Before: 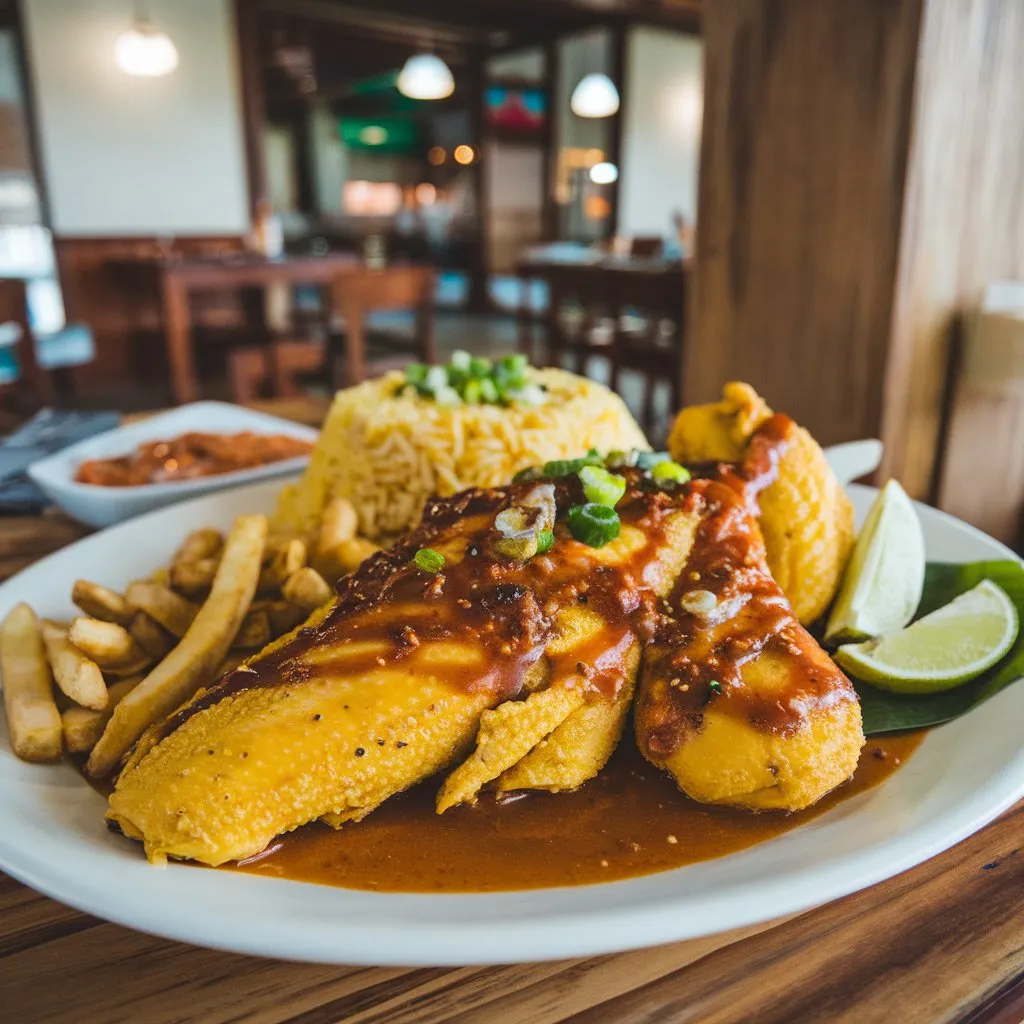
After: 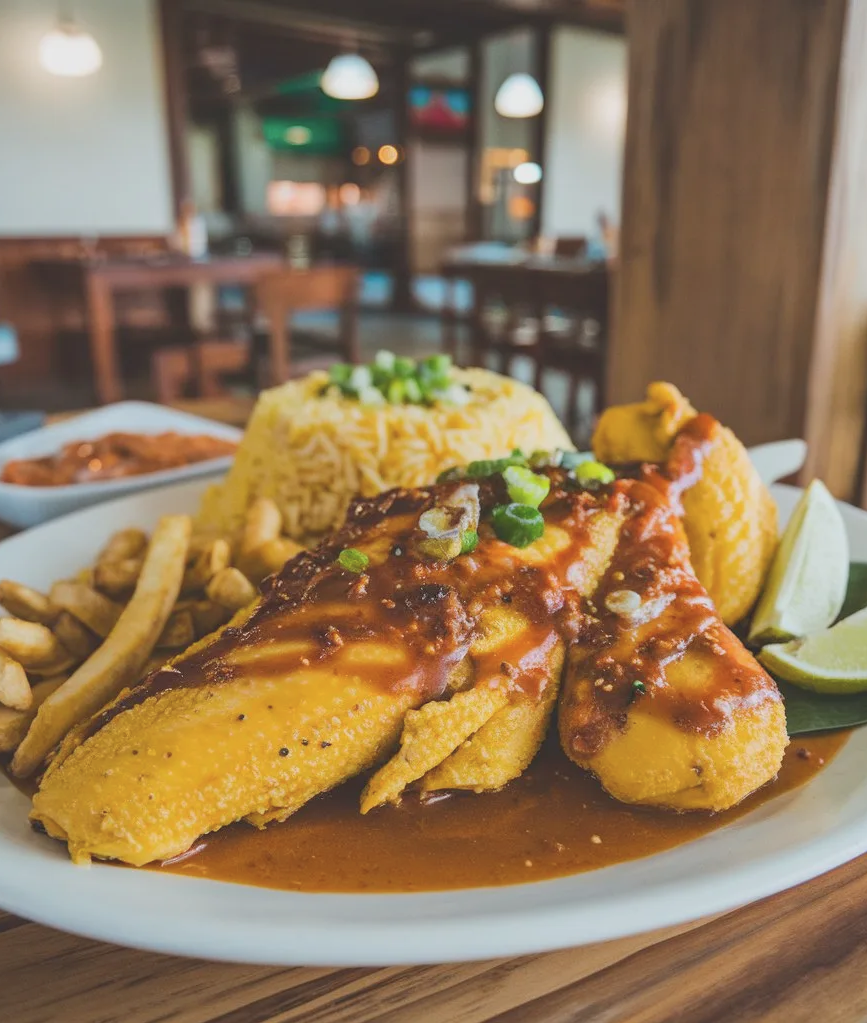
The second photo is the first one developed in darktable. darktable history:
crop: left 7.441%, right 7.804%
contrast brightness saturation: contrast -0.163, brightness 0.048, saturation -0.123
